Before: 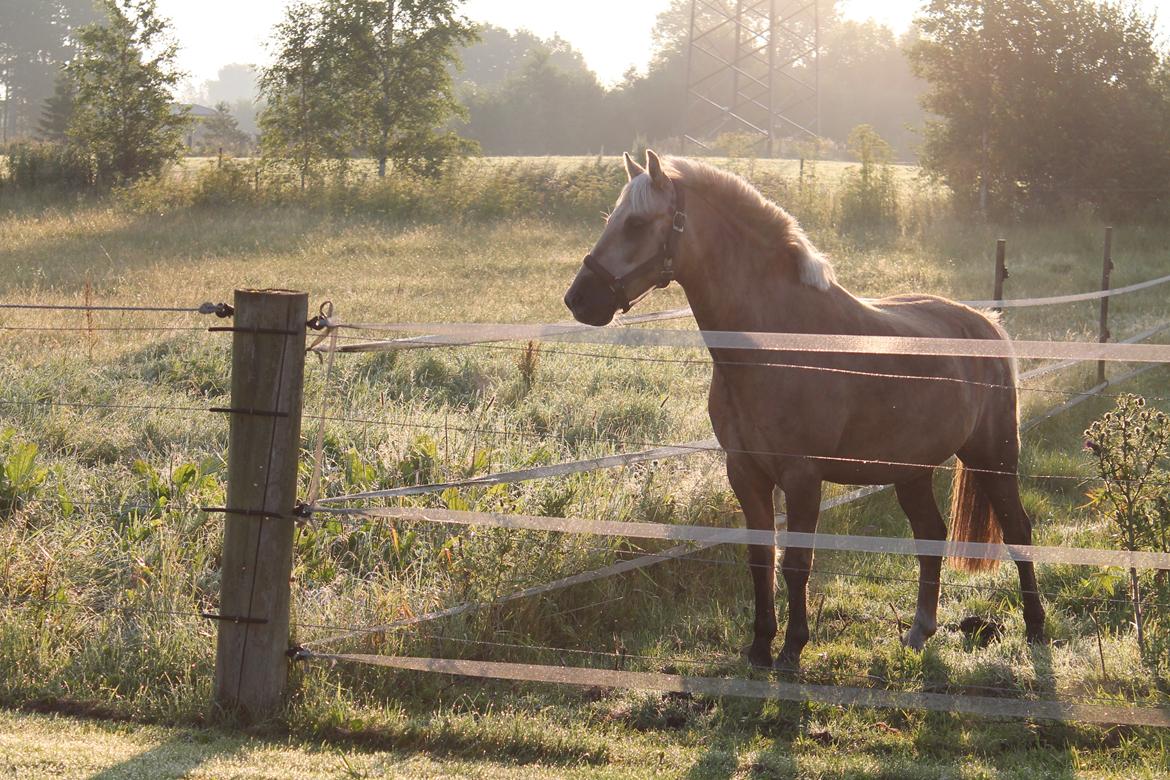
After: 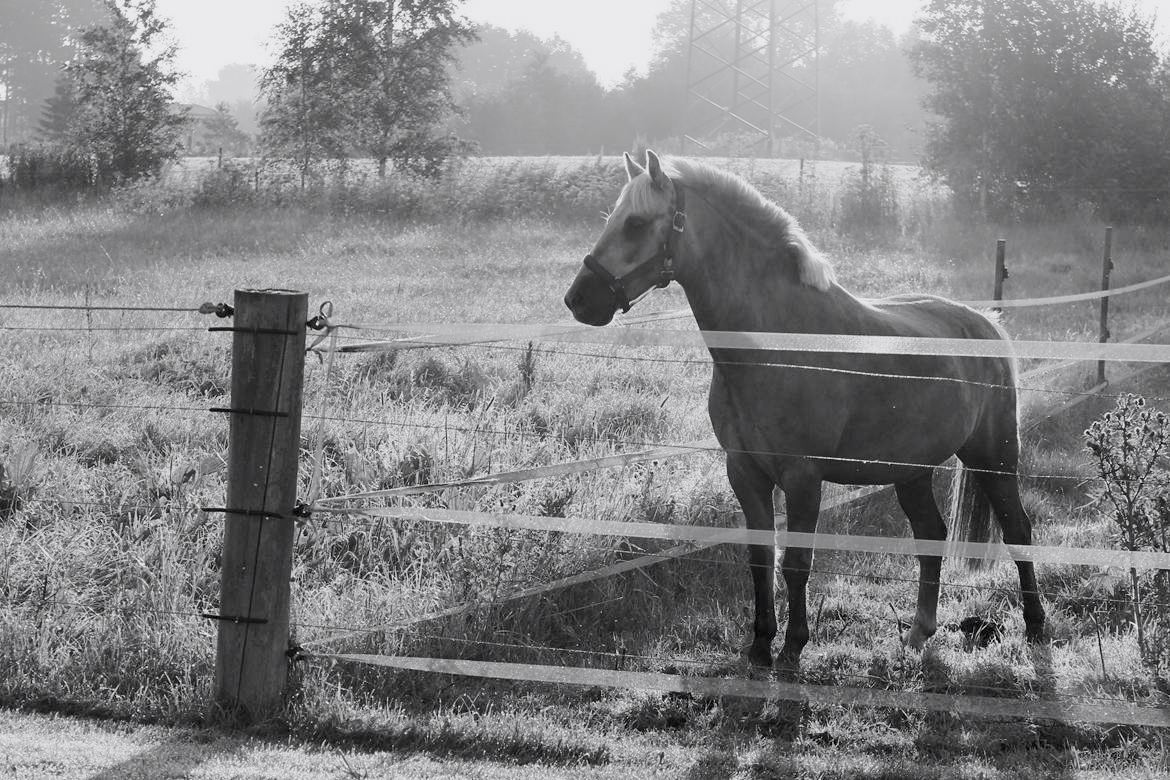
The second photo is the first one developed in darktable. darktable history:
rgb levels: preserve colors sum RGB, levels [[0.038, 0.433, 0.934], [0, 0.5, 1], [0, 0.5, 1]]
color calibration: output gray [0.23, 0.37, 0.4, 0], gray › normalize channels true, illuminant same as pipeline (D50), adaptation XYZ, x 0.346, y 0.359, gamut compression 0
velvia: strength 15%
contrast brightness saturation: saturation -0.1
tone curve: curves: ch0 [(0, 0) (0.126, 0.061) (0.338, 0.285) (0.494, 0.518) (0.703, 0.762) (1, 1)]; ch1 [(0, 0) (0.389, 0.313) (0.457, 0.442) (0.5, 0.501) (0.55, 0.578) (1, 1)]; ch2 [(0, 0) (0.44, 0.424) (0.501, 0.499) (0.557, 0.564) (0.613, 0.67) (0.707, 0.746) (1, 1)], color space Lab, independent channels, preserve colors none
